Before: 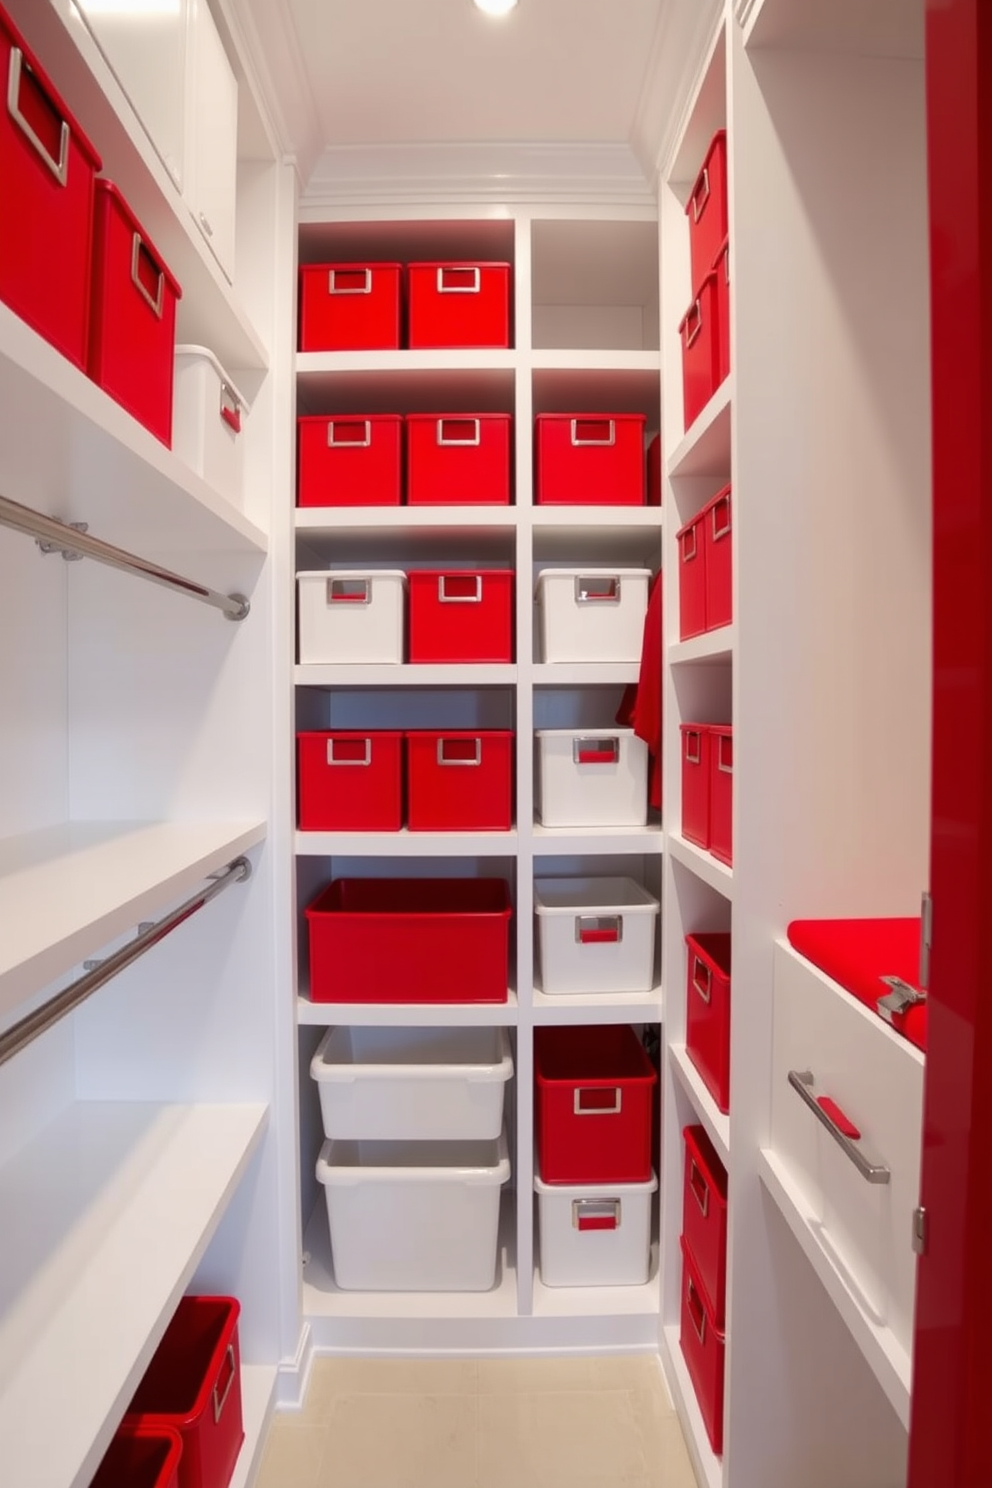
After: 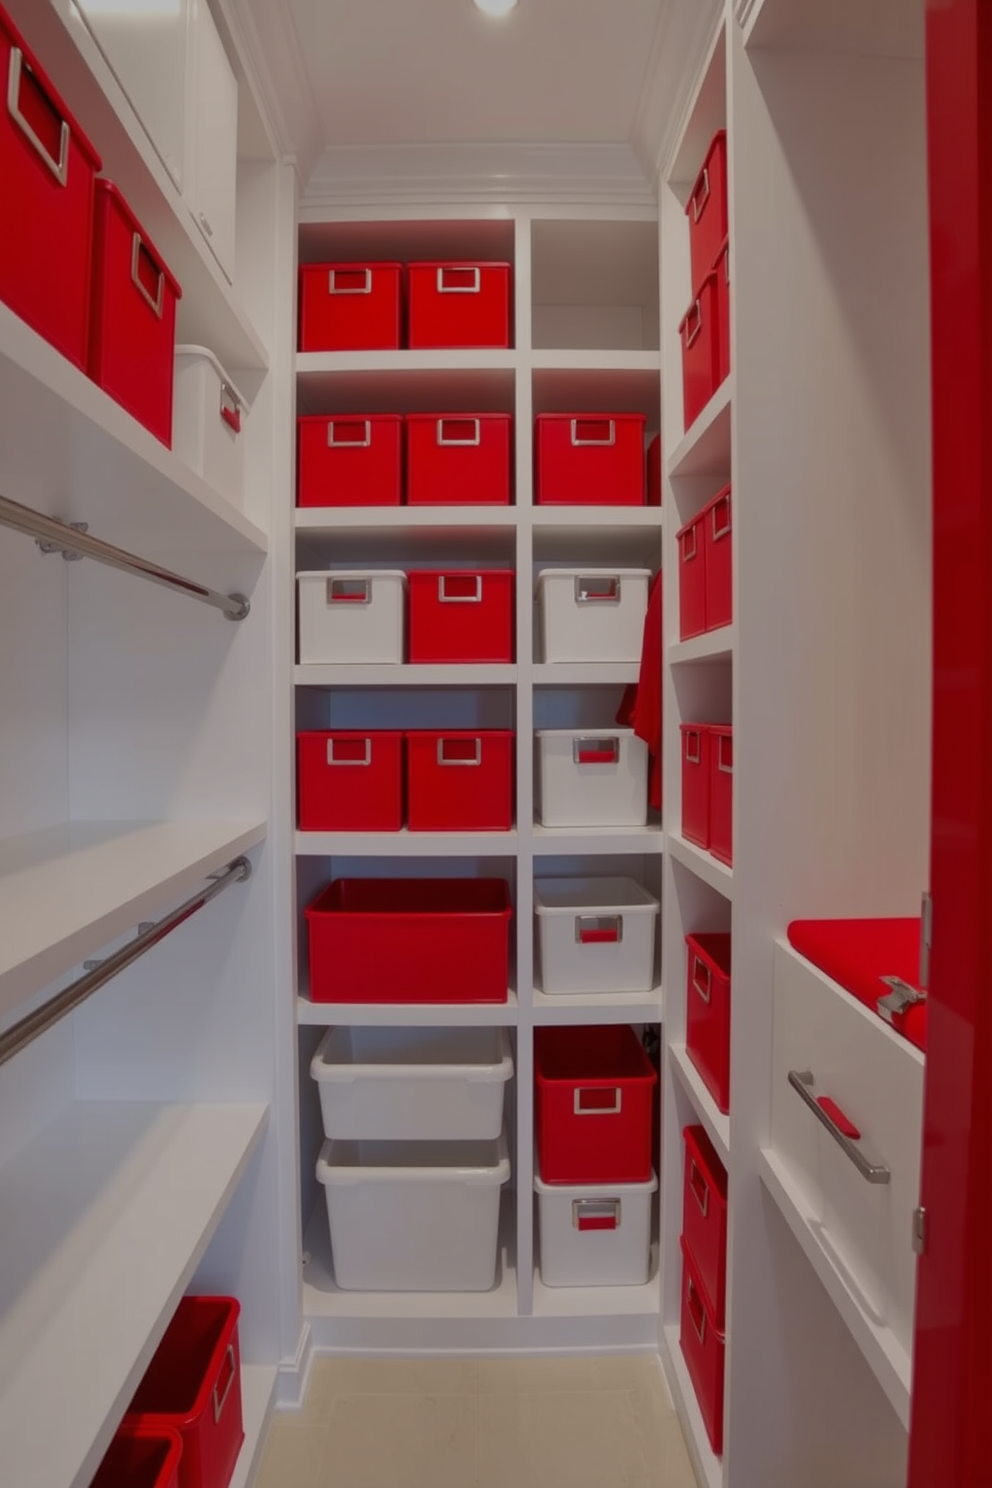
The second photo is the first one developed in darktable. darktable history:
tone equalizer: -8 EV -0.031 EV, -7 EV 0.026 EV, -6 EV -0.007 EV, -5 EV 0.004 EV, -4 EV -0.034 EV, -3 EV -0.234 EV, -2 EV -0.673 EV, -1 EV -0.982 EV, +0 EV -0.993 EV, mask exposure compensation -0.494 EV
